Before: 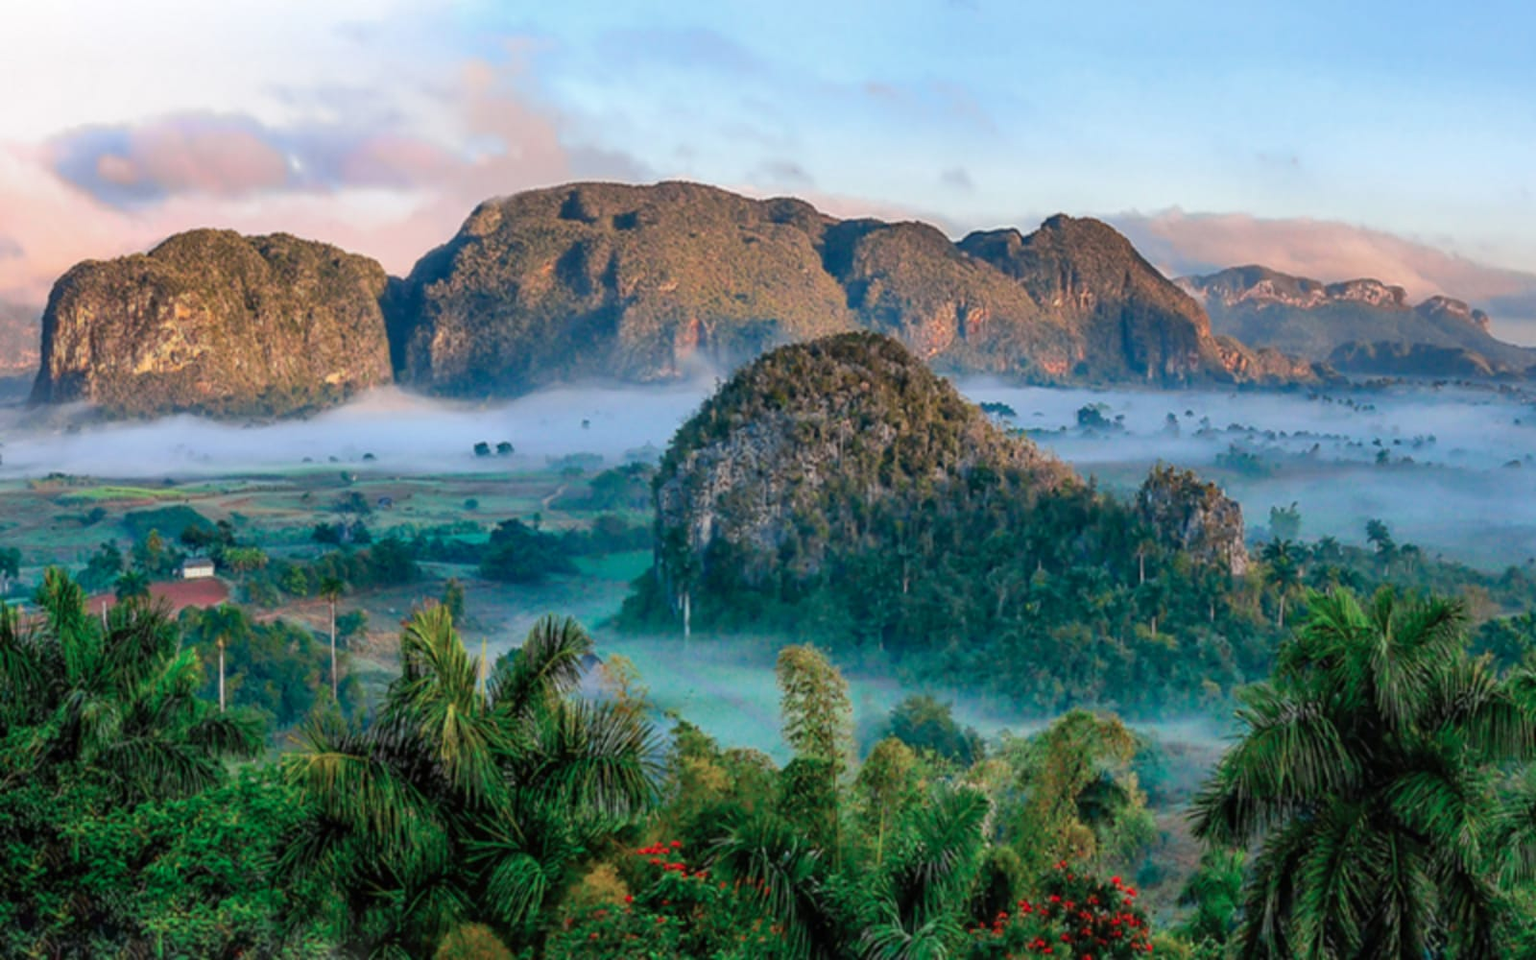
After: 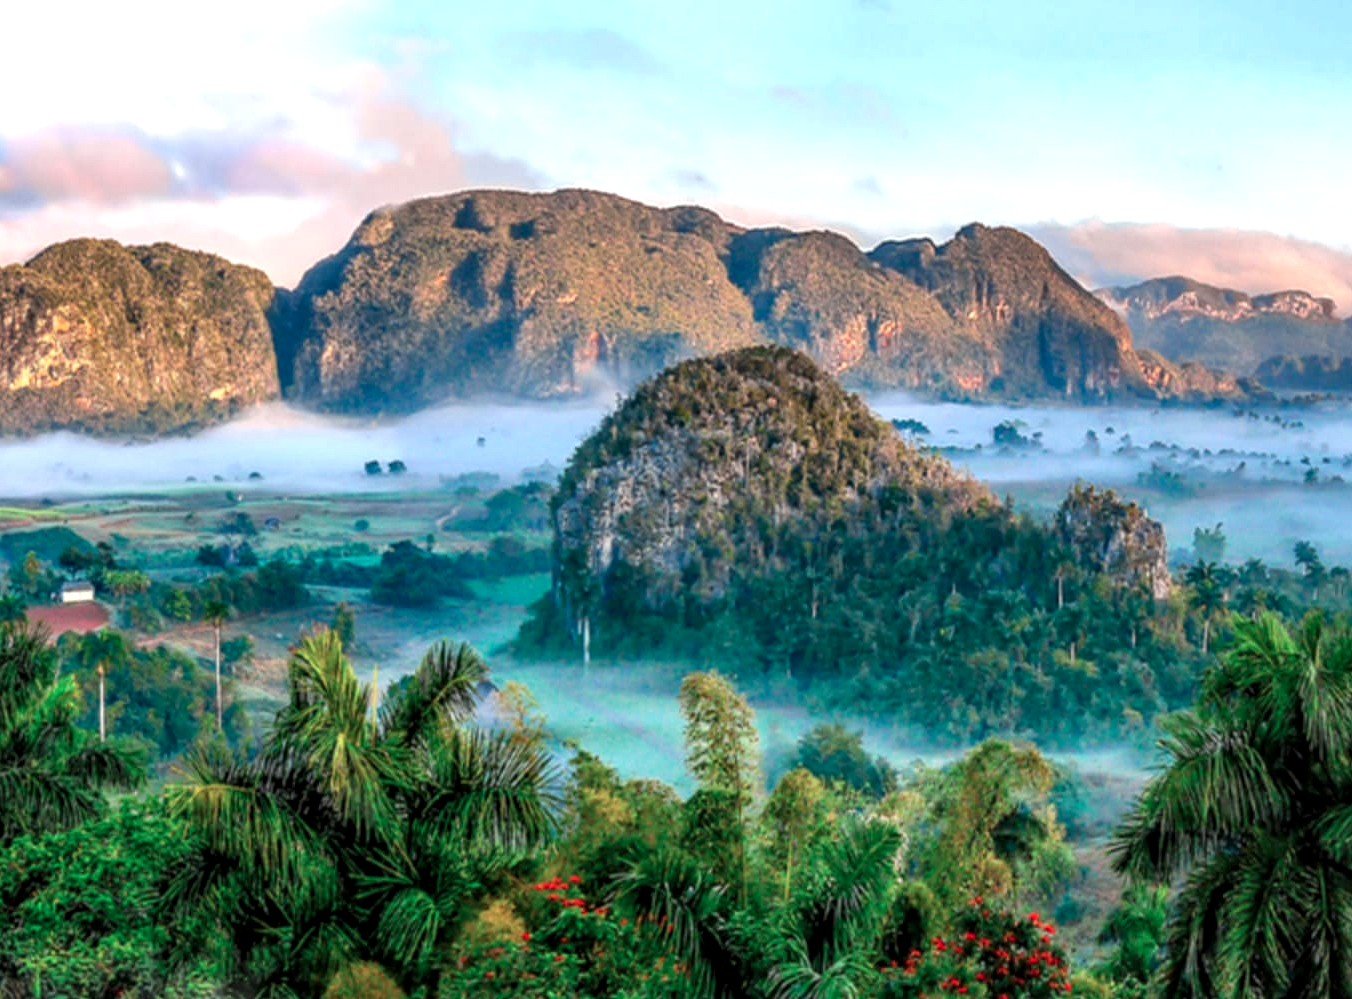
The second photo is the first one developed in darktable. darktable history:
local contrast: on, module defaults
crop: left 8.074%, right 7.417%
levels: levels [0, 0.43, 0.859]
